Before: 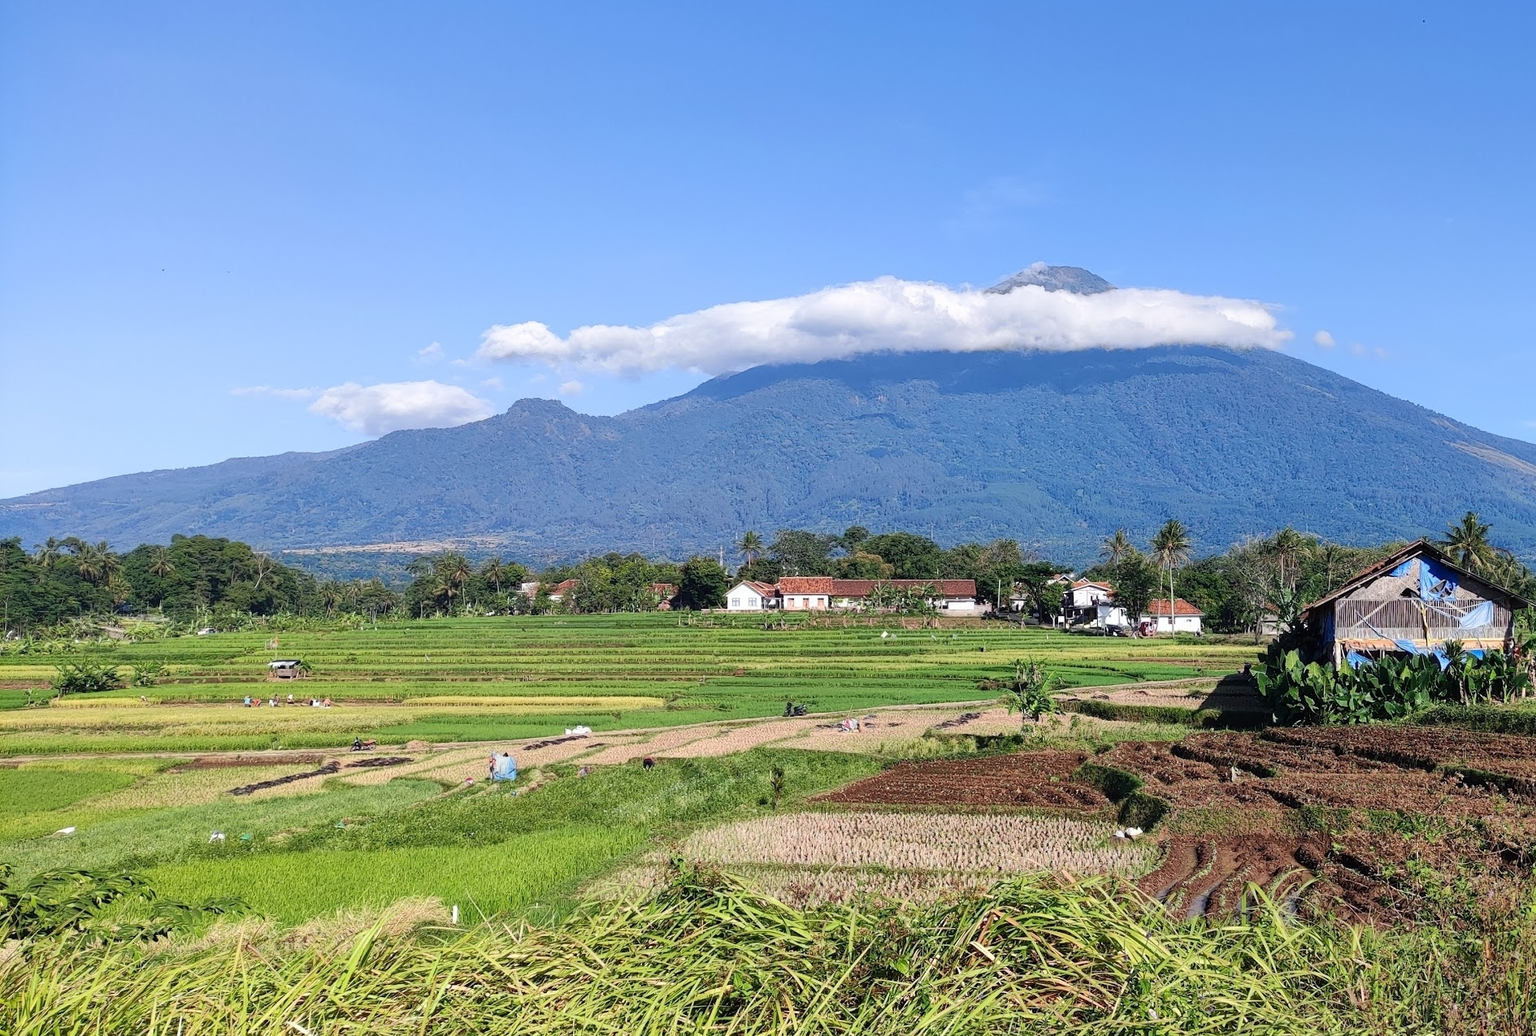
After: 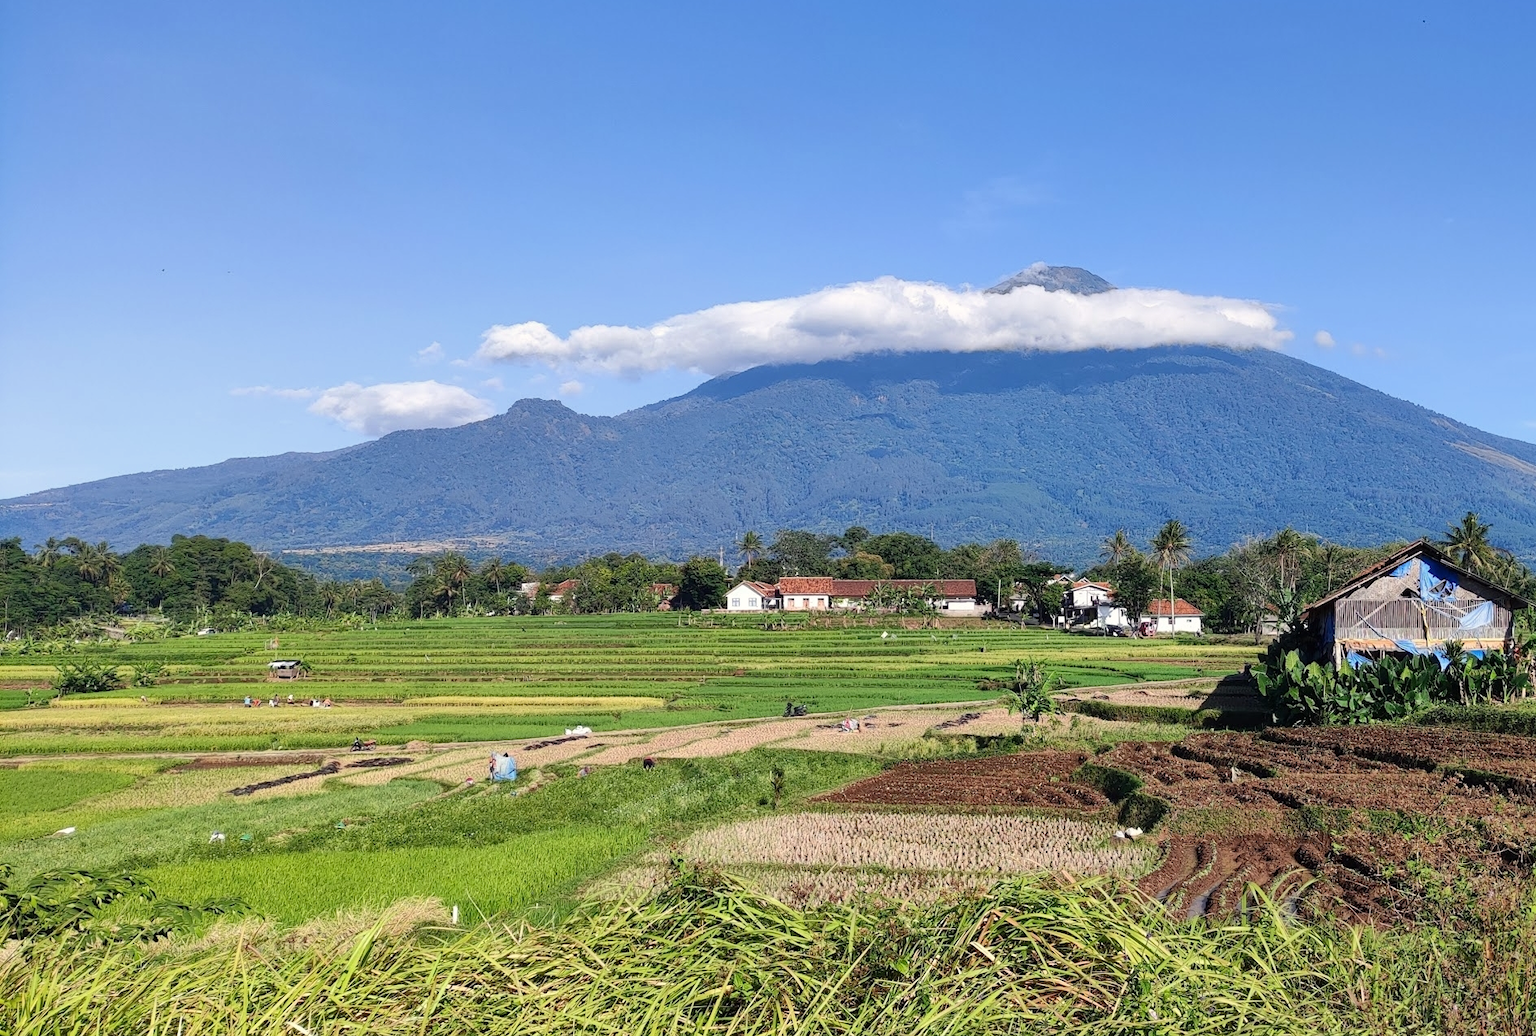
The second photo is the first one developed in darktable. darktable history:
shadows and highlights: radius 264.75, soften with gaussian
color correction: highlights b* 3
